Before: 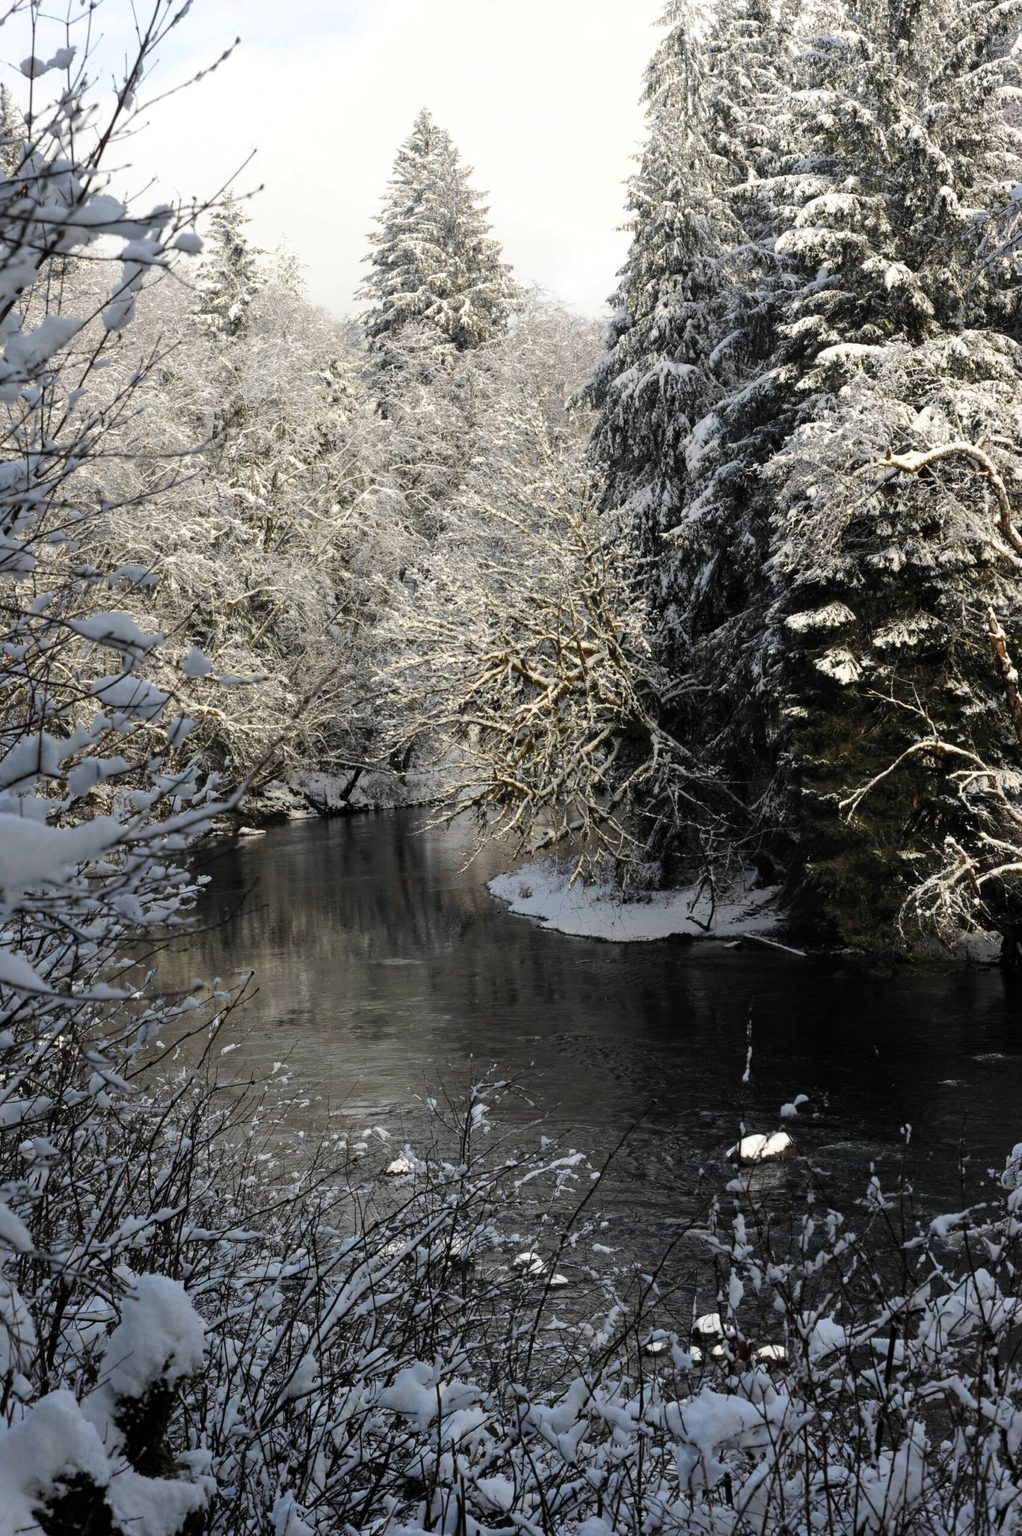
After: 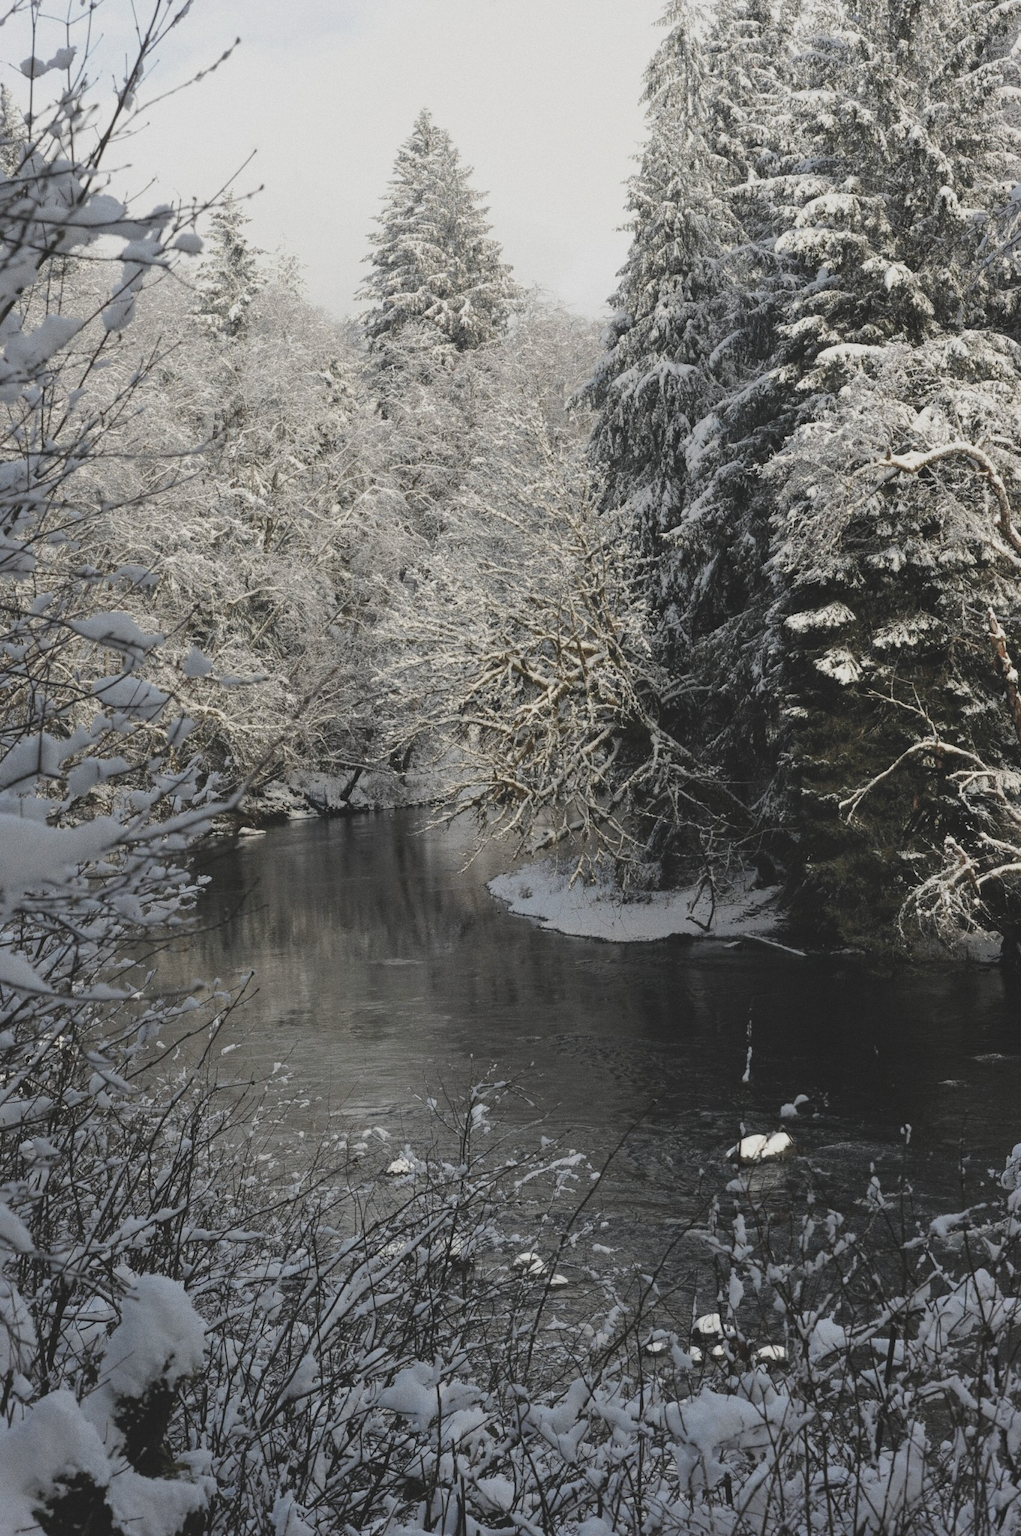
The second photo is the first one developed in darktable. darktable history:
grain: coarseness 0.09 ISO
contrast brightness saturation: contrast -0.26, saturation -0.43
